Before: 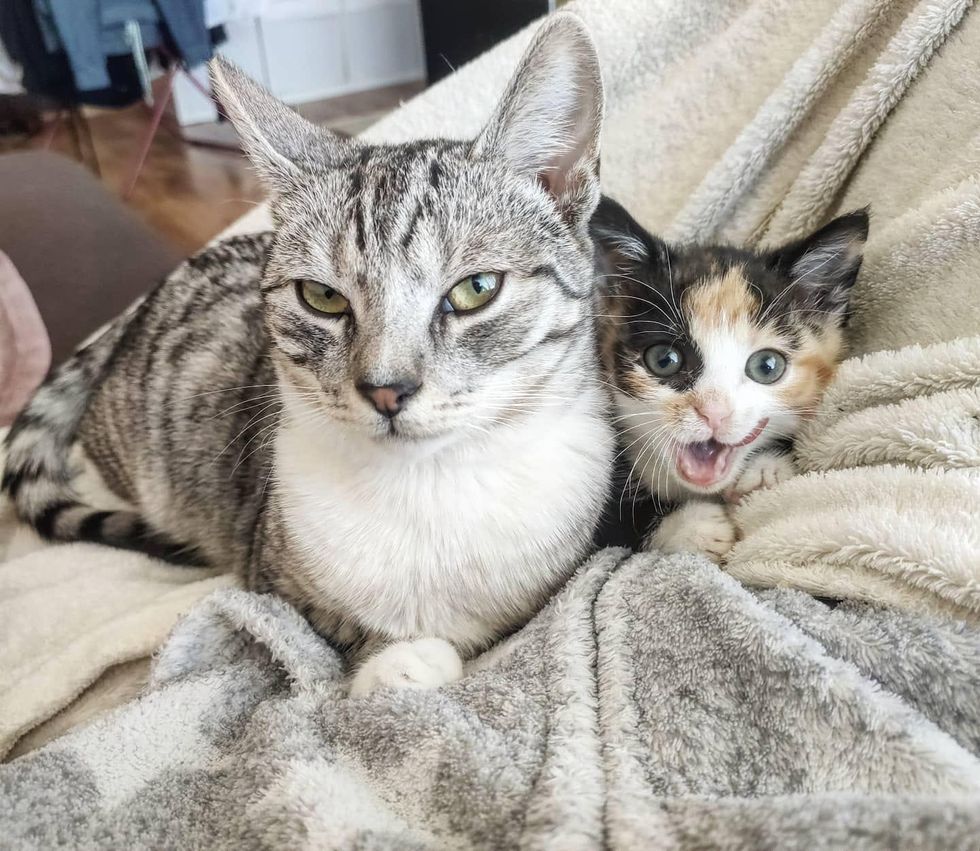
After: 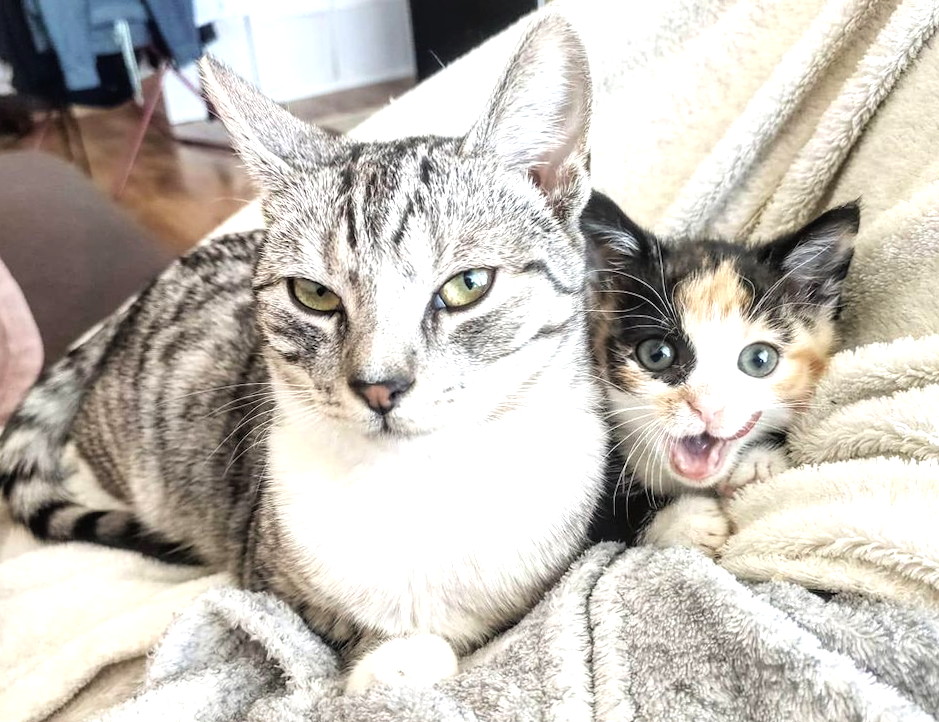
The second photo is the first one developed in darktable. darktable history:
crop and rotate: angle 0.538°, left 0.263%, right 2.797%, bottom 14.208%
tone equalizer: -8 EV -0.769 EV, -7 EV -0.689 EV, -6 EV -0.582 EV, -5 EV -0.422 EV, -3 EV 0.384 EV, -2 EV 0.6 EV, -1 EV 0.685 EV, +0 EV 0.728 EV
